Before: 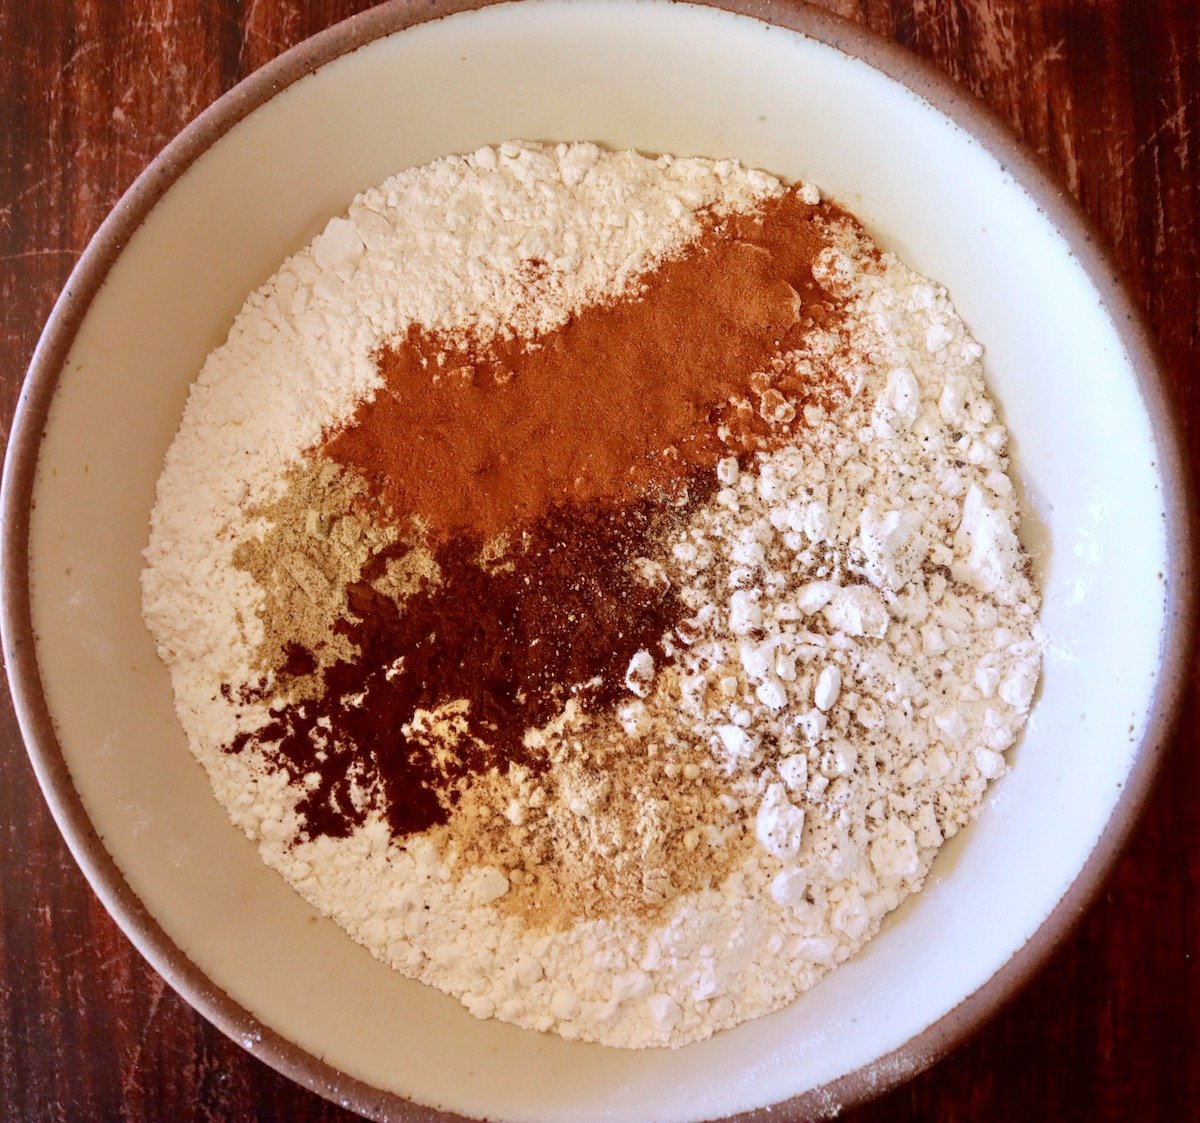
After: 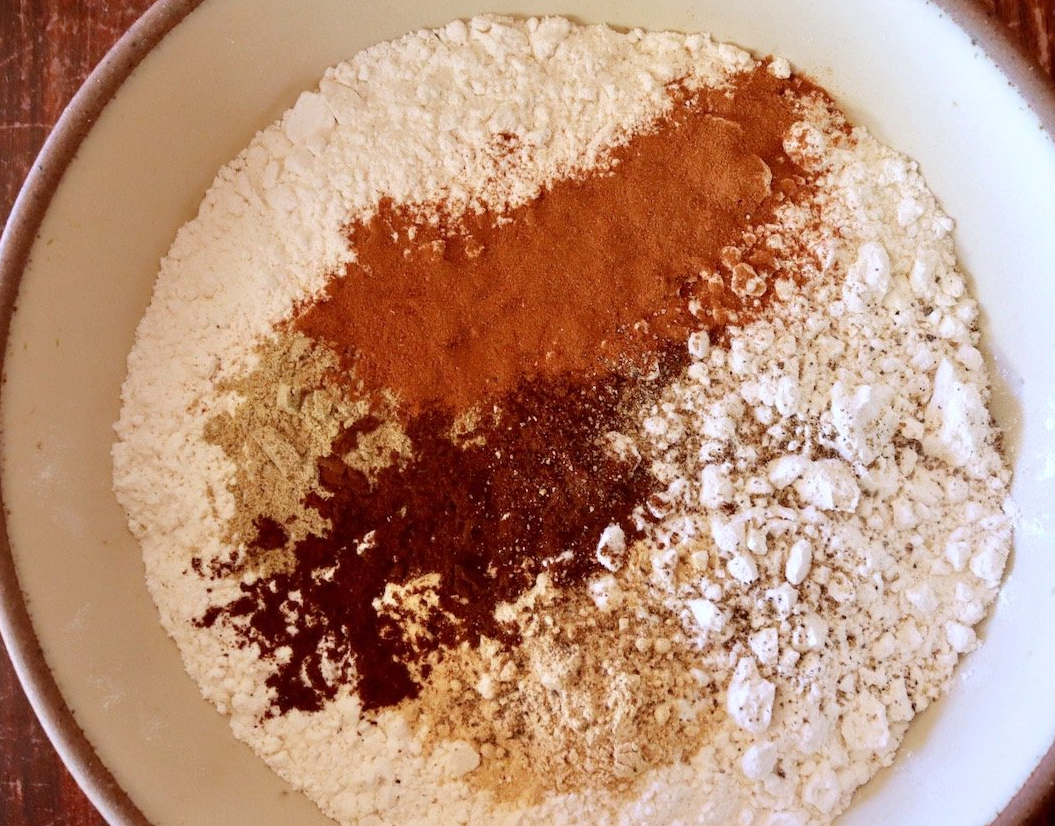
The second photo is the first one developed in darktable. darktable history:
tone equalizer: on, module defaults
crop and rotate: left 2.425%, top 11.305%, right 9.6%, bottom 15.08%
